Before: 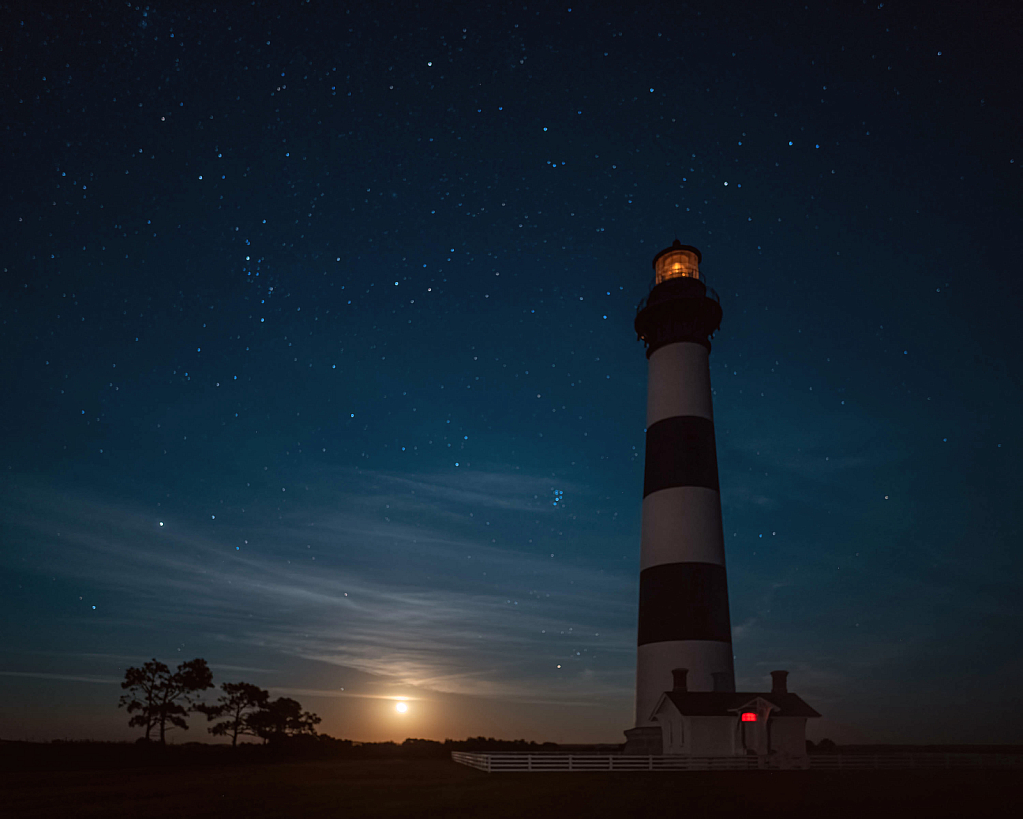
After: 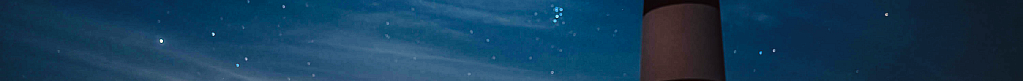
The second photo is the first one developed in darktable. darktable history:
base curve: curves: ch0 [(0, 0) (0.026, 0.03) (0.109, 0.232) (0.351, 0.748) (0.669, 0.968) (1, 1)], preserve colors none
color correction: highlights a* 5.81, highlights b* 4.84
crop and rotate: top 59.084%, bottom 30.916%
